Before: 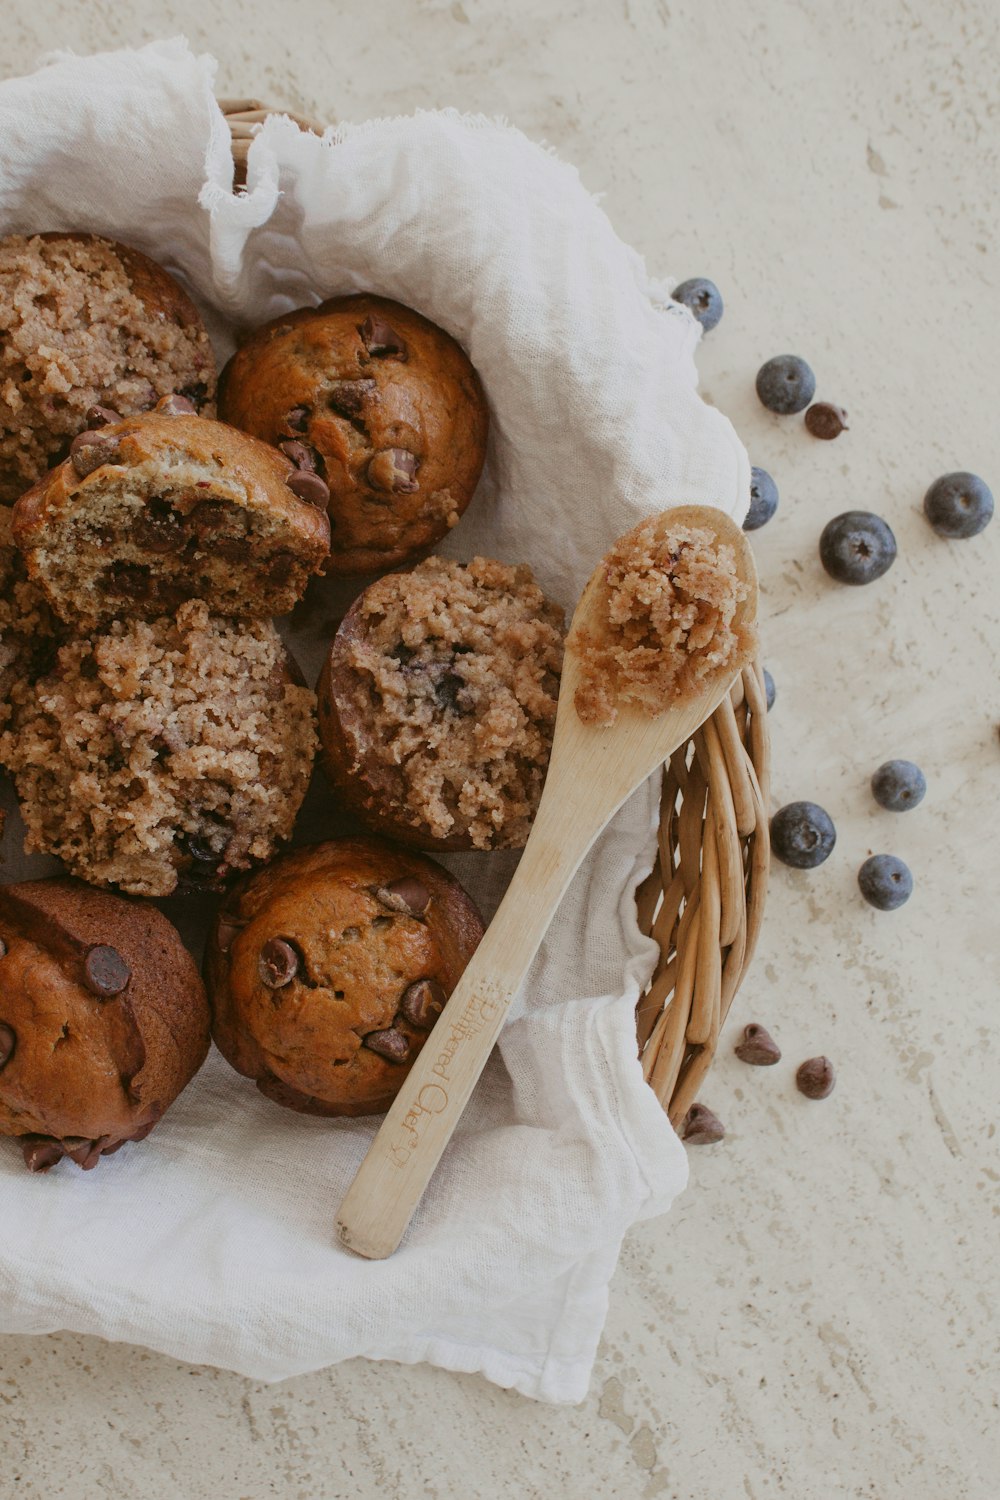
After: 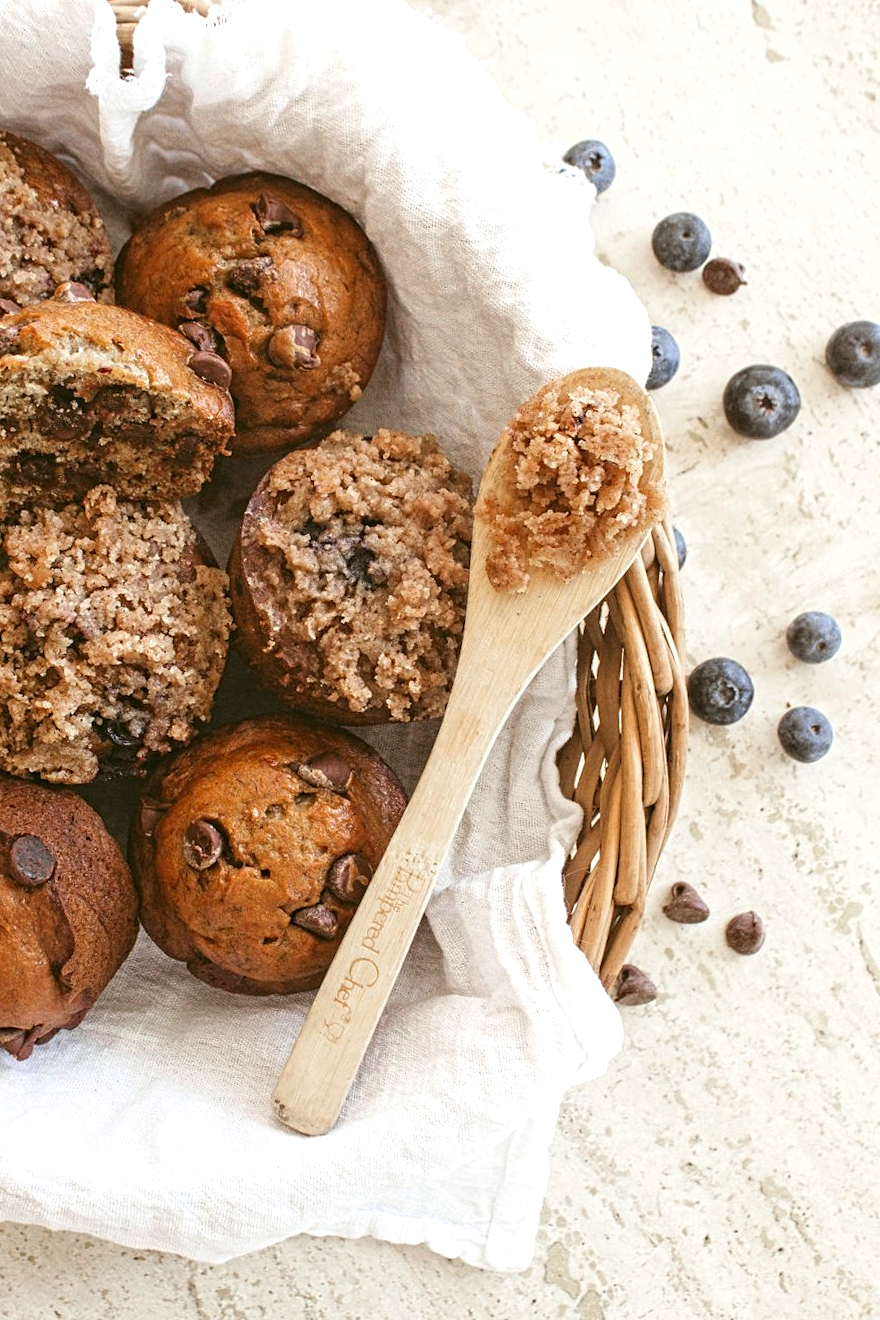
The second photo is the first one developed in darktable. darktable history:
exposure: black level correction 0, exposure 0.897 EV, compensate exposure bias true, compensate highlight preservation false
crop and rotate: angle 2.77°, left 5.717%, top 5.691%
contrast equalizer: octaves 7, y [[0.5, 0.5, 0.5, 0.539, 0.64, 0.611], [0.5 ×6], [0.5 ×6], [0 ×6], [0 ×6]]
